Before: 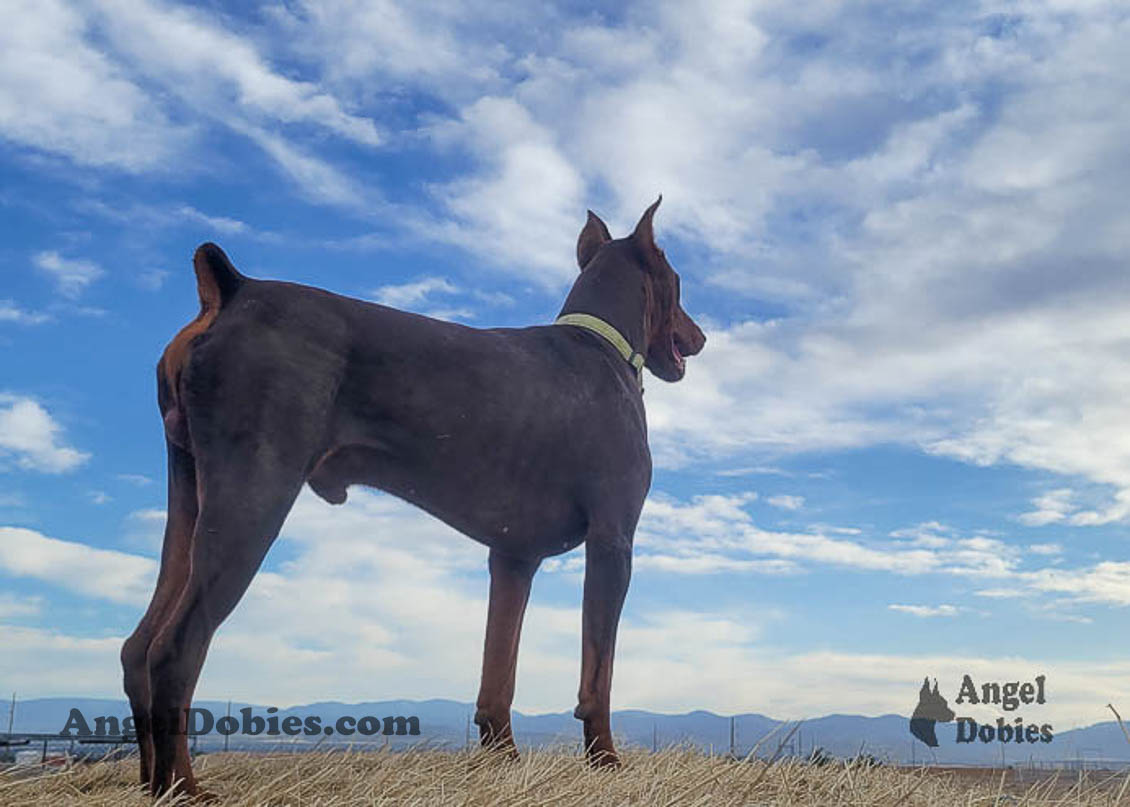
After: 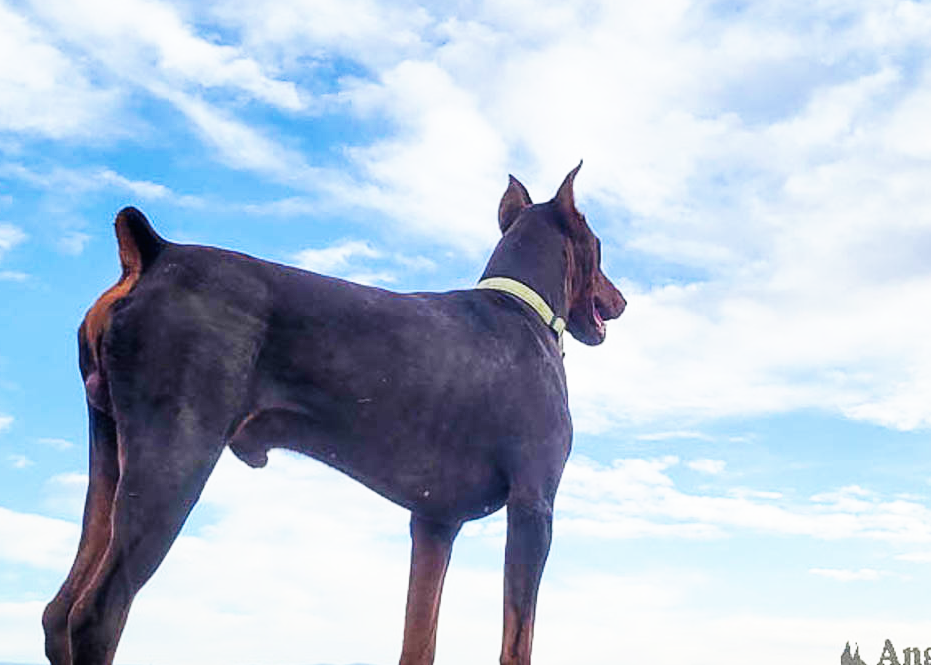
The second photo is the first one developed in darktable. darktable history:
crop and rotate: left 7.018%, top 4.484%, right 10.554%, bottom 13.044%
base curve: curves: ch0 [(0, 0) (0.007, 0.004) (0.027, 0.03) (0.046, 0.07) (0.207, 0.54) (0.442, 0.872) (0.673, 0.972) (1, 1)], preserve colors none
